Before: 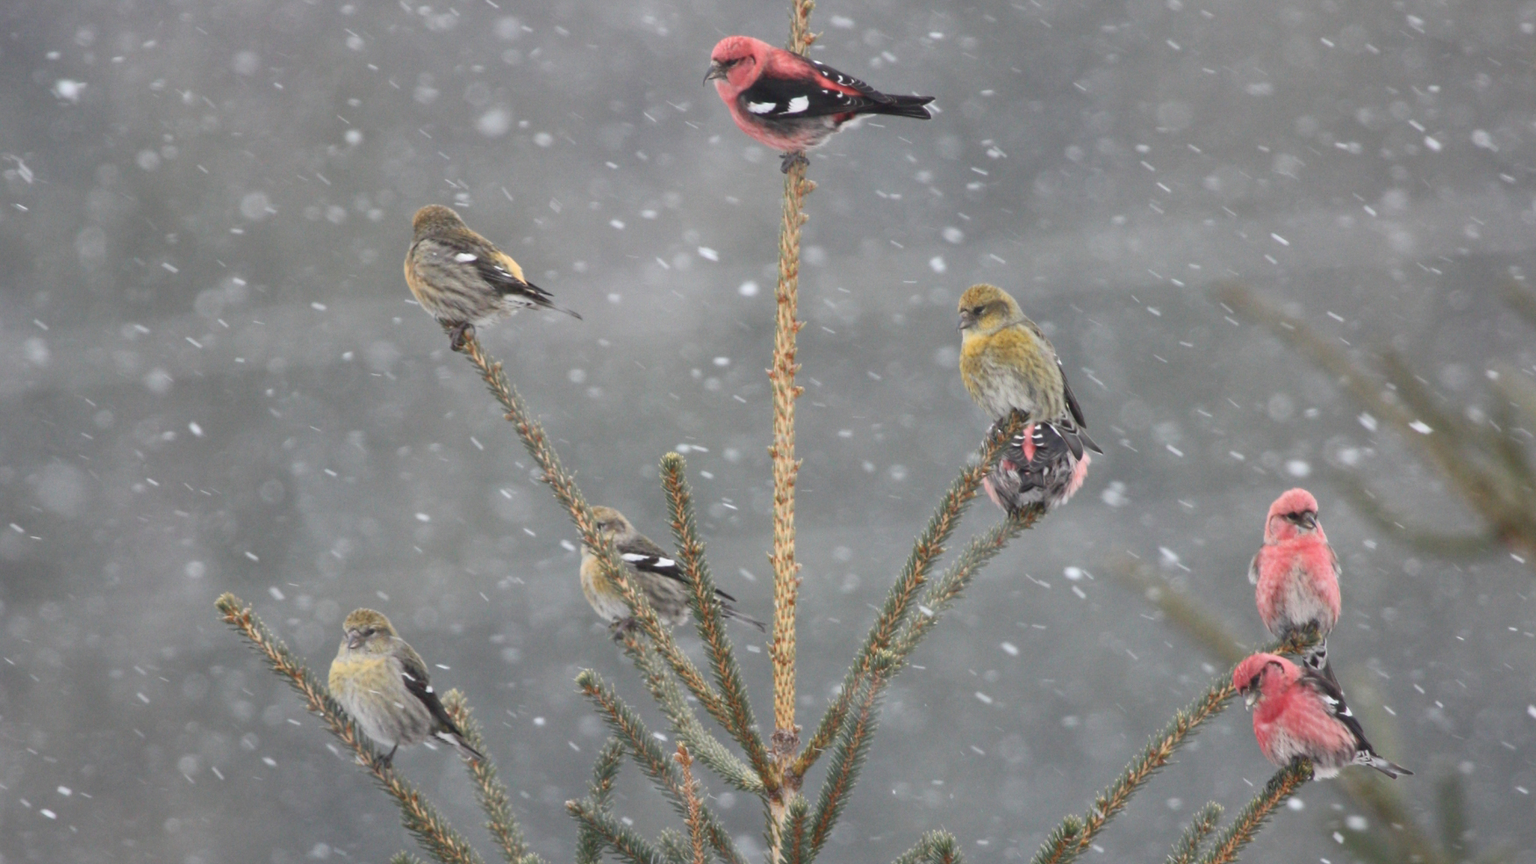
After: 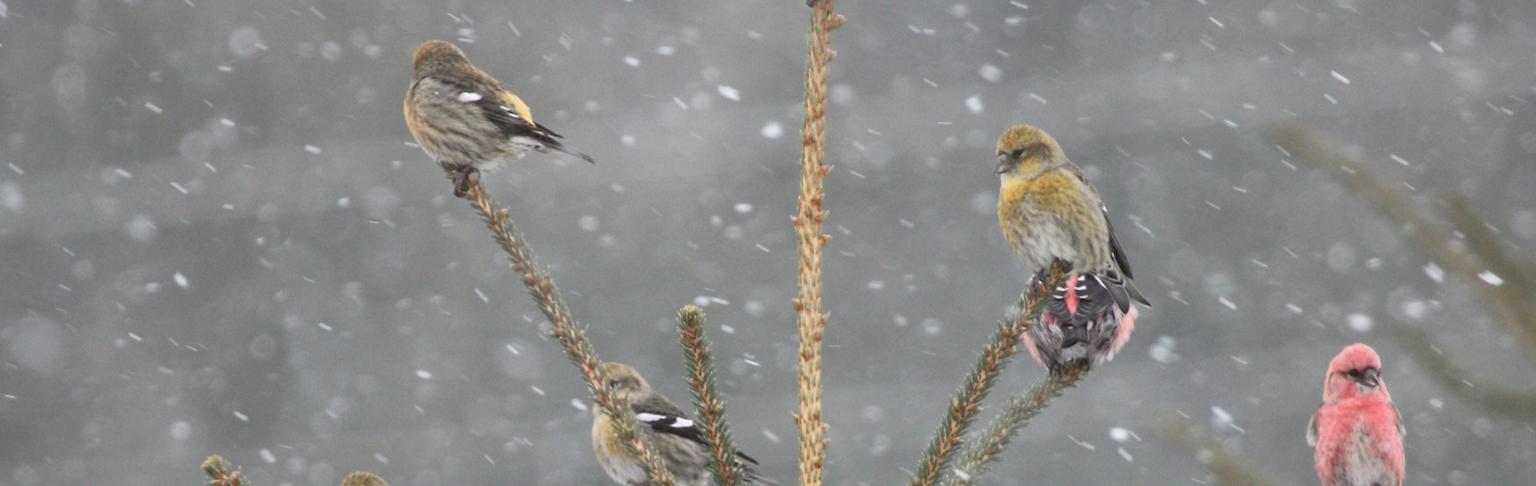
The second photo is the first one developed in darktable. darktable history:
crop: left 1.75%, top 19.369%, right 4.659%, bottom 27.898%
local contrast: mode bilateral grid, contrast 15, coarseness 37, detail 103%, midtone range 0.2
